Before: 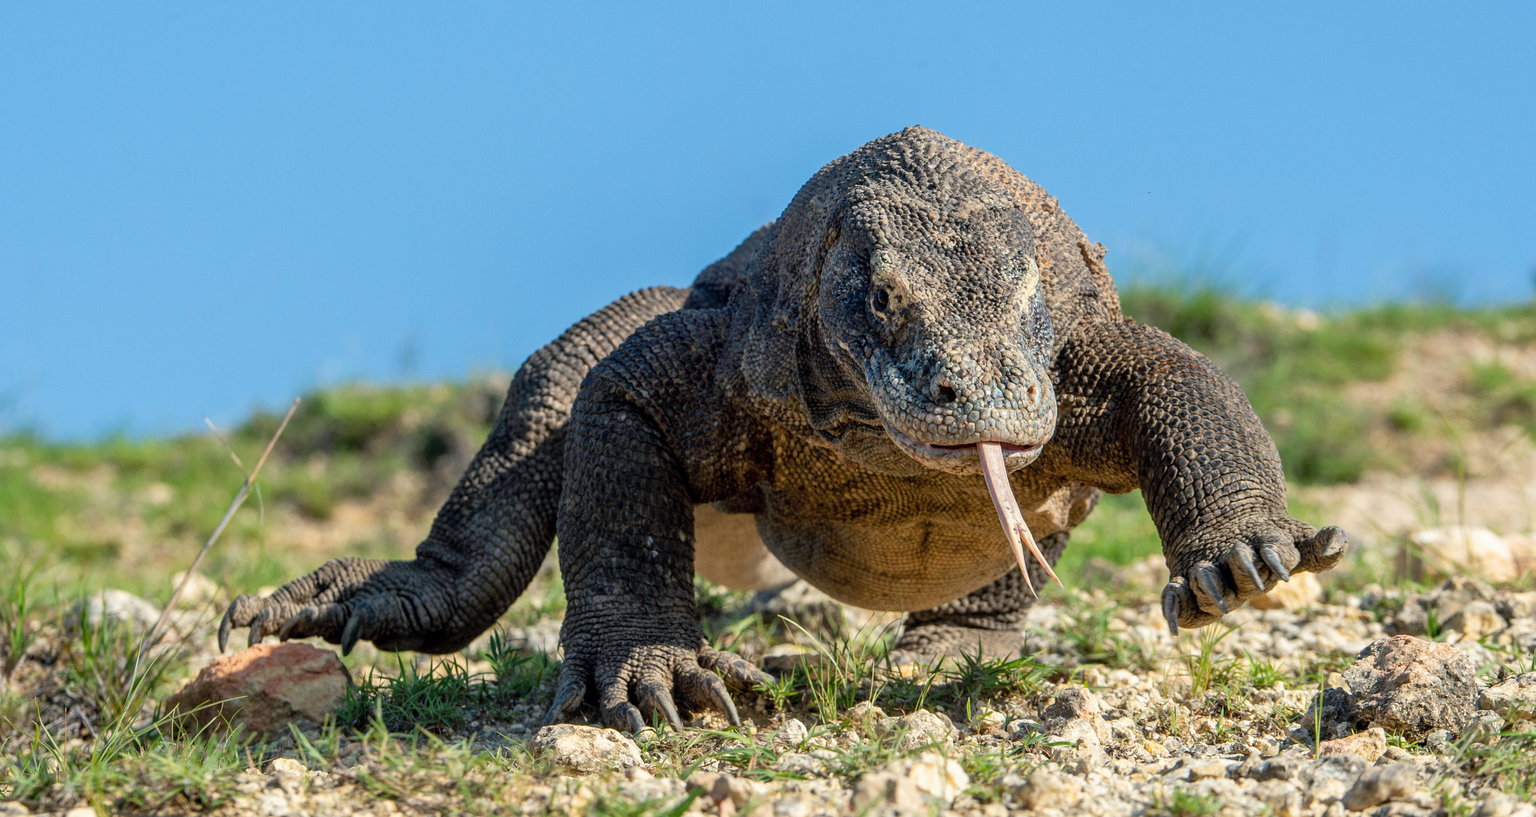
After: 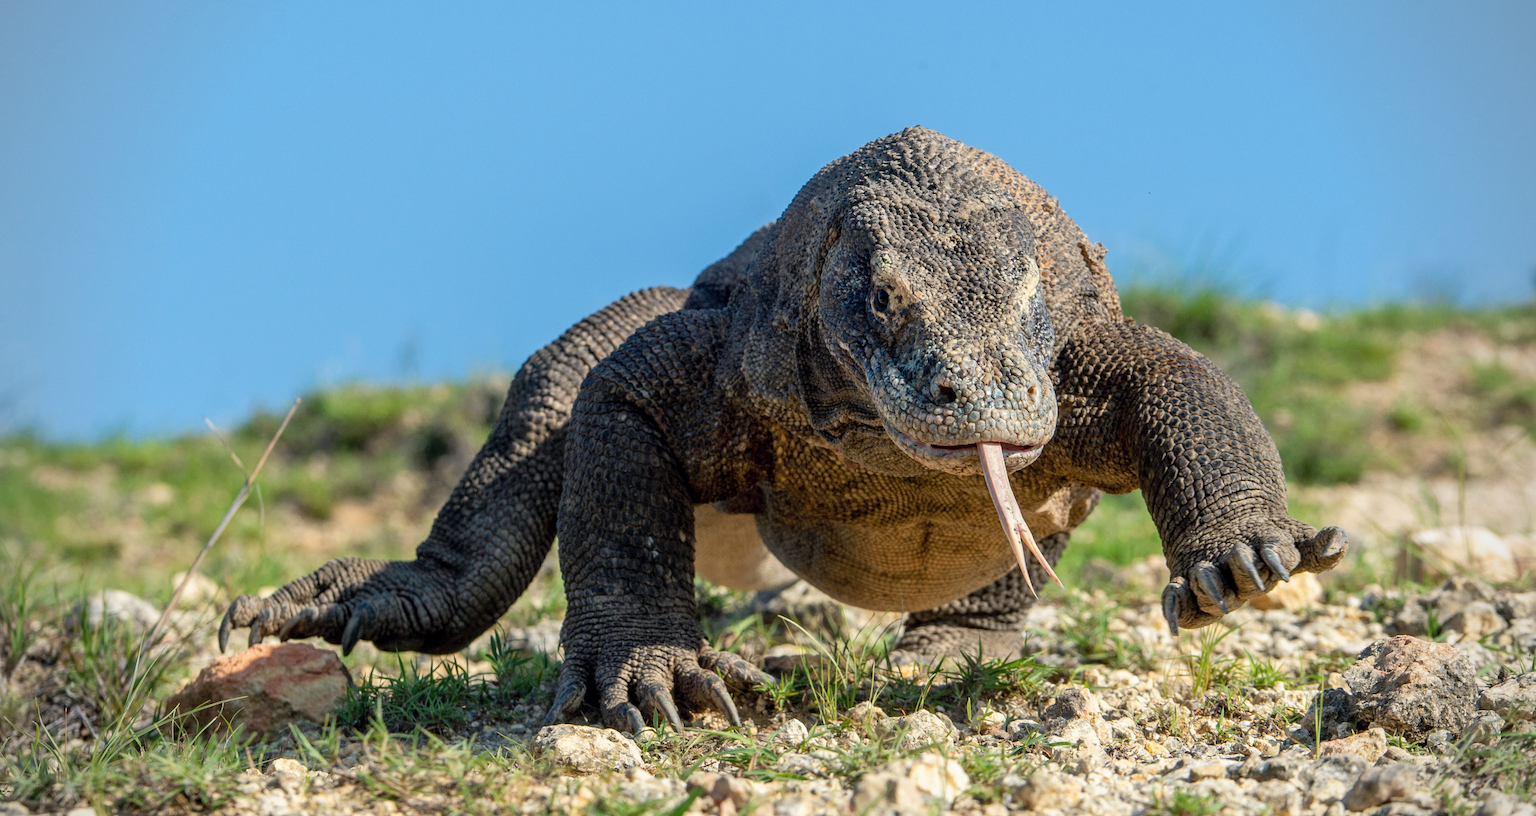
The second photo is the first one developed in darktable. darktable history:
vignetting: fall-off radius 60.86%, unbound false
